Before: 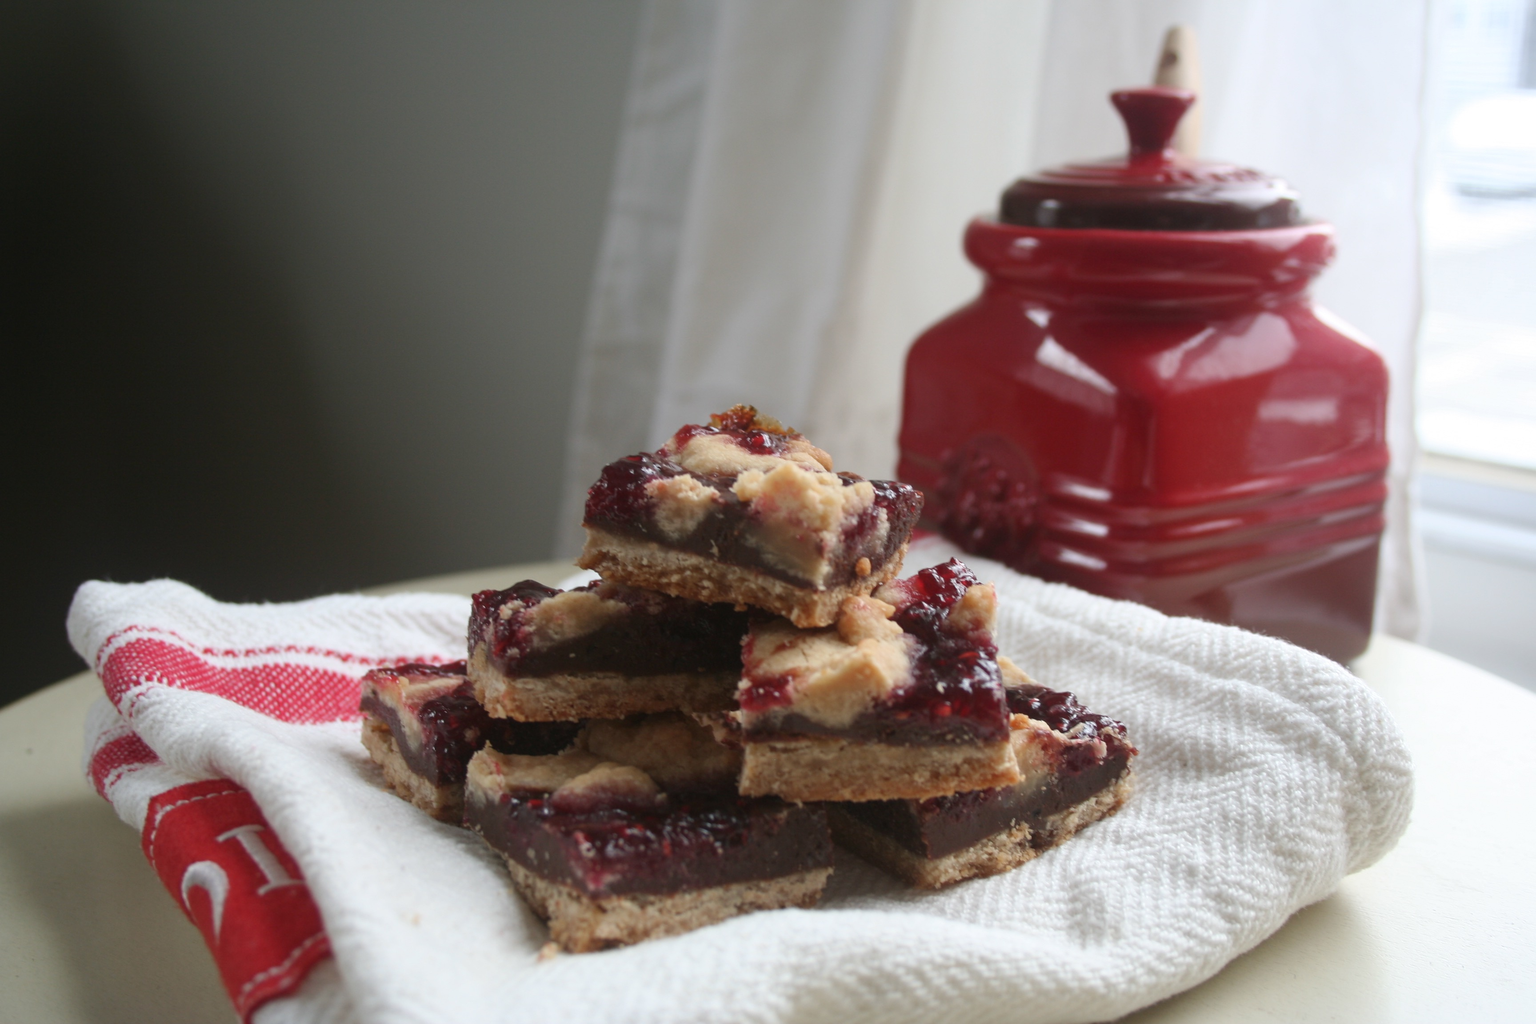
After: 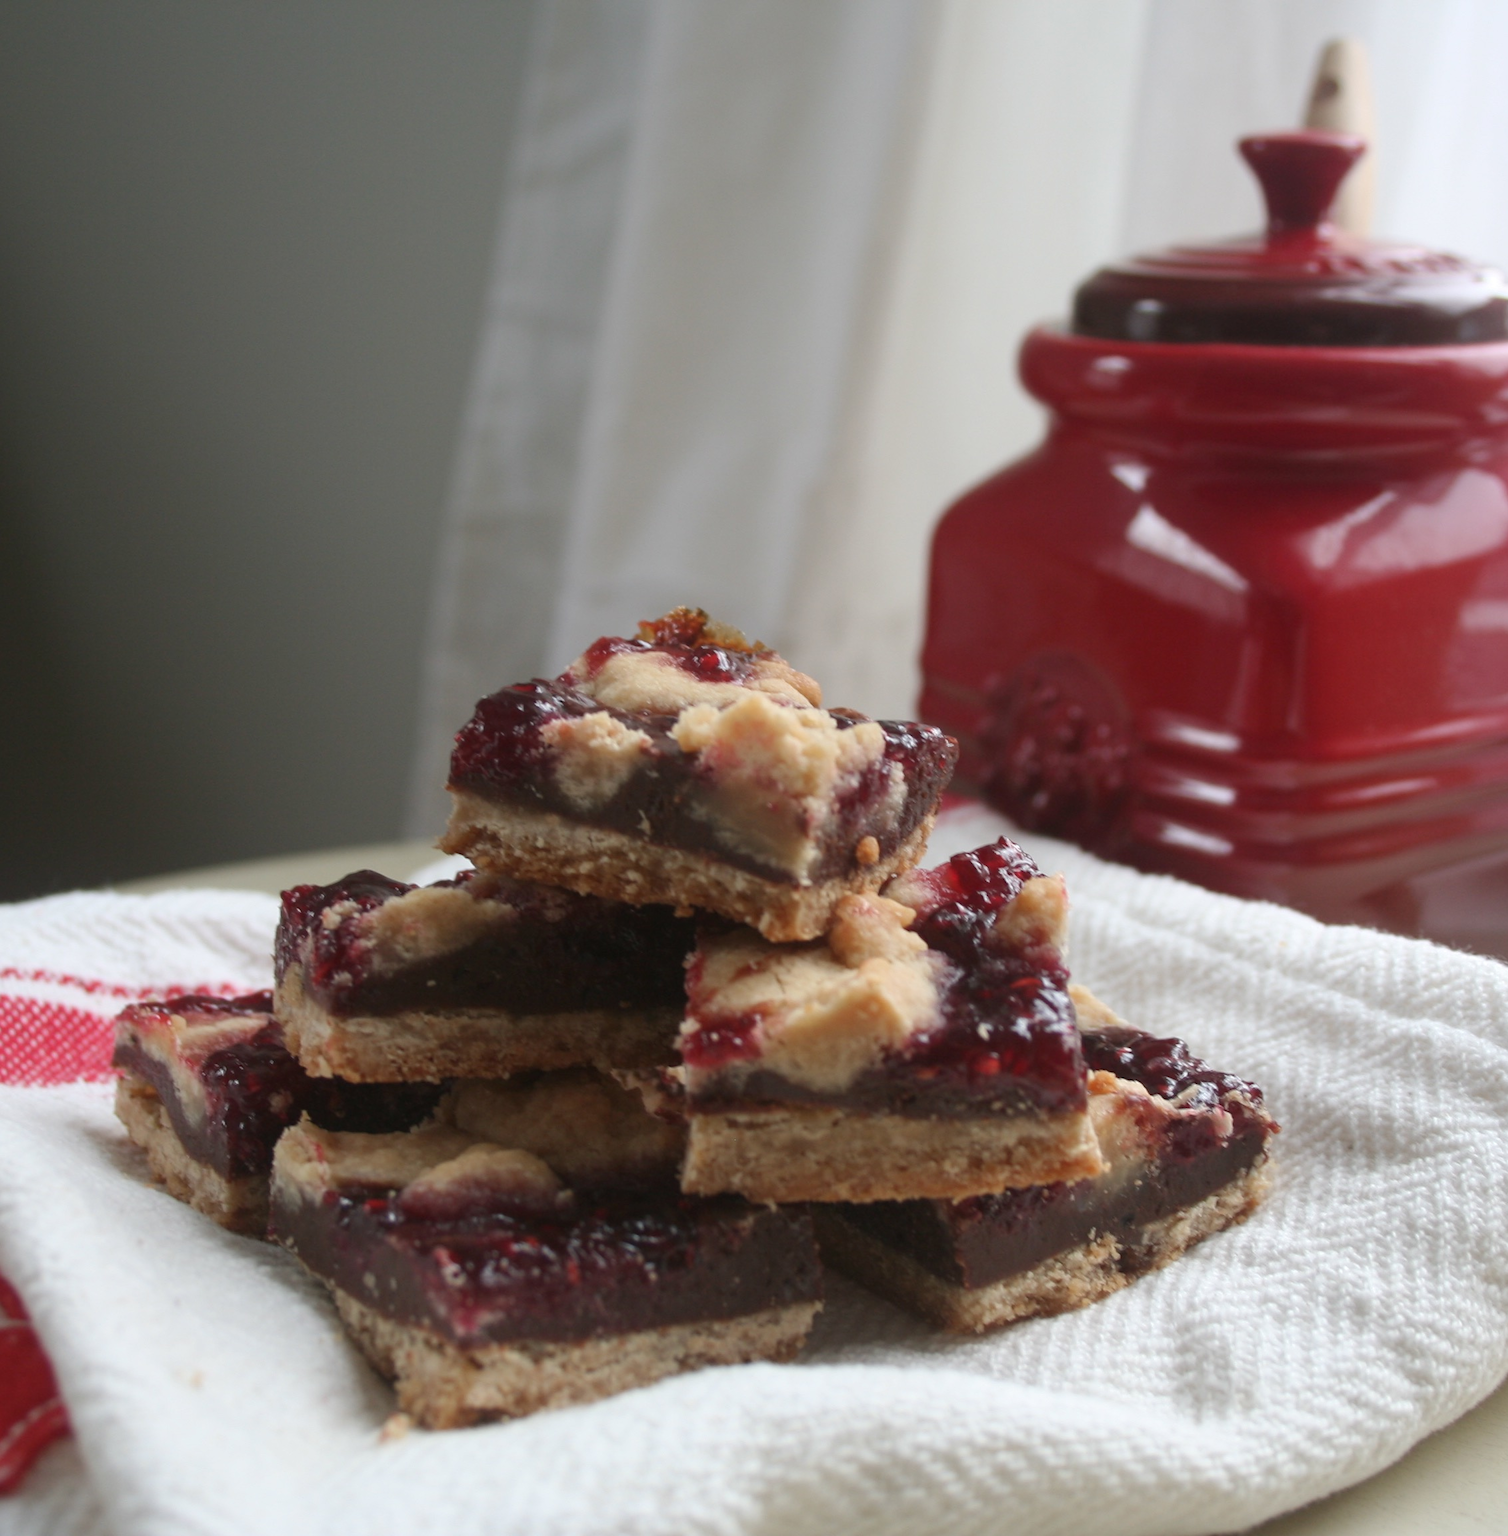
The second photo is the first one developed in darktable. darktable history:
crop and rotate: left 18.554%, right 15.986%
